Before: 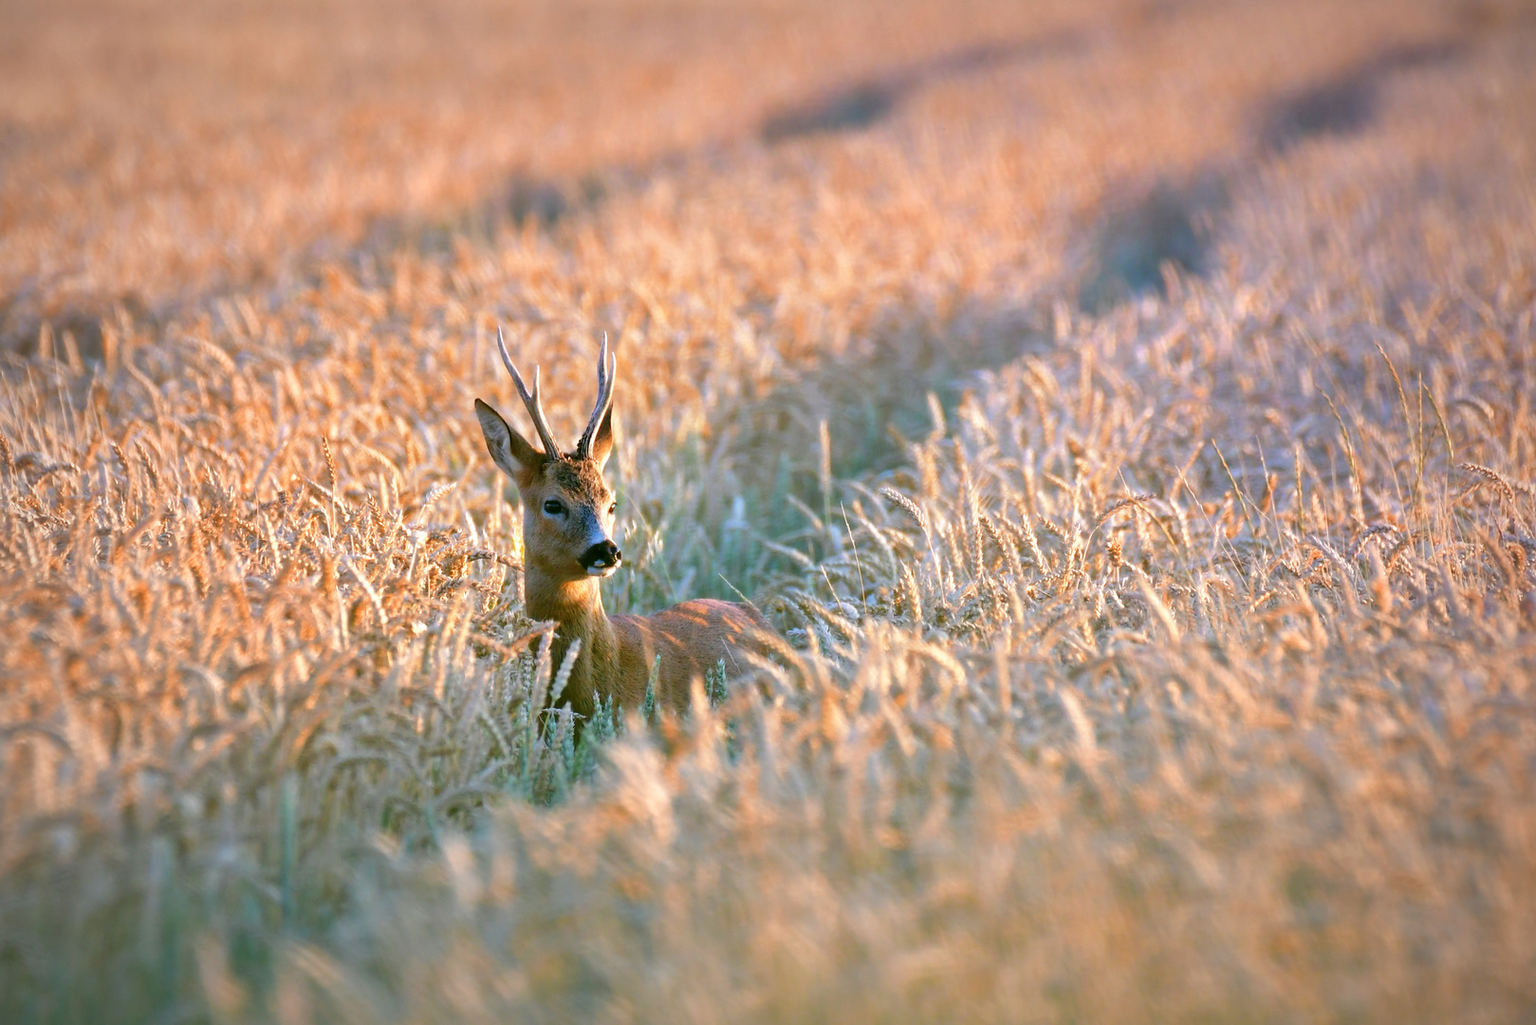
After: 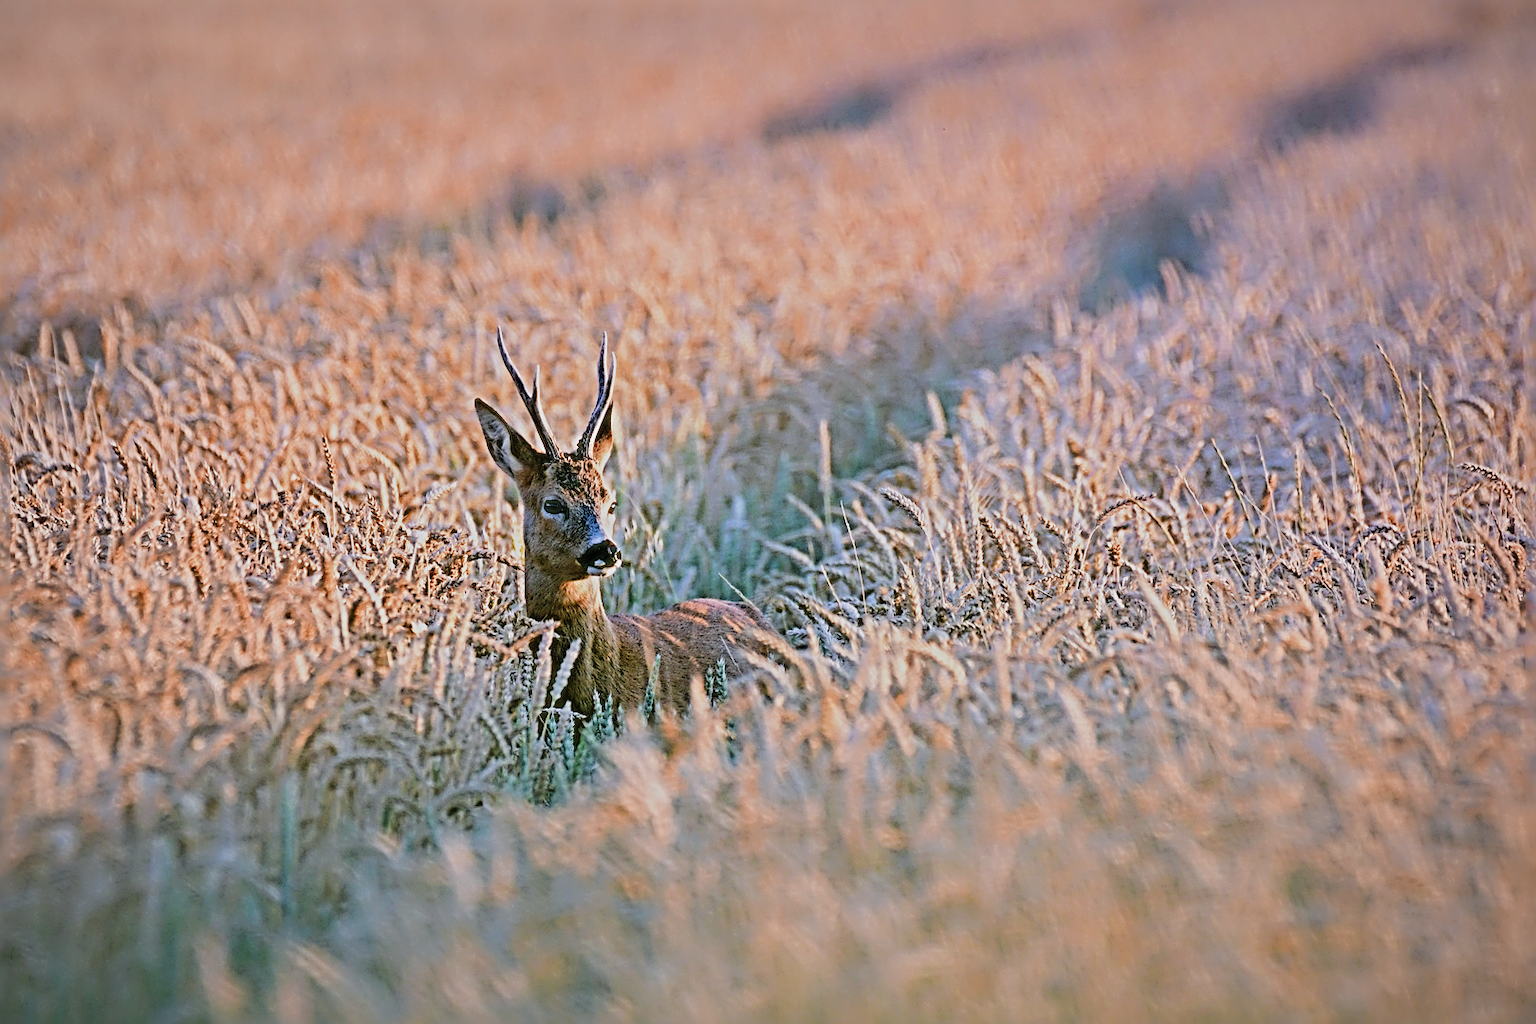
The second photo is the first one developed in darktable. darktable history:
color calibration: illuminant as shot in camera, x 0.358, y 0.373, temperature 4628.91 K, saturation algorithm version 1 (2020)
sharpen: radius 4.012, amount 1.988
filmic rgb: black relative exposure -6.94 EV, white relative exposure 5.65 EV, hardness 2.84, color science v5 (2021), contrast in shadows safe, contrast in highlights safe
